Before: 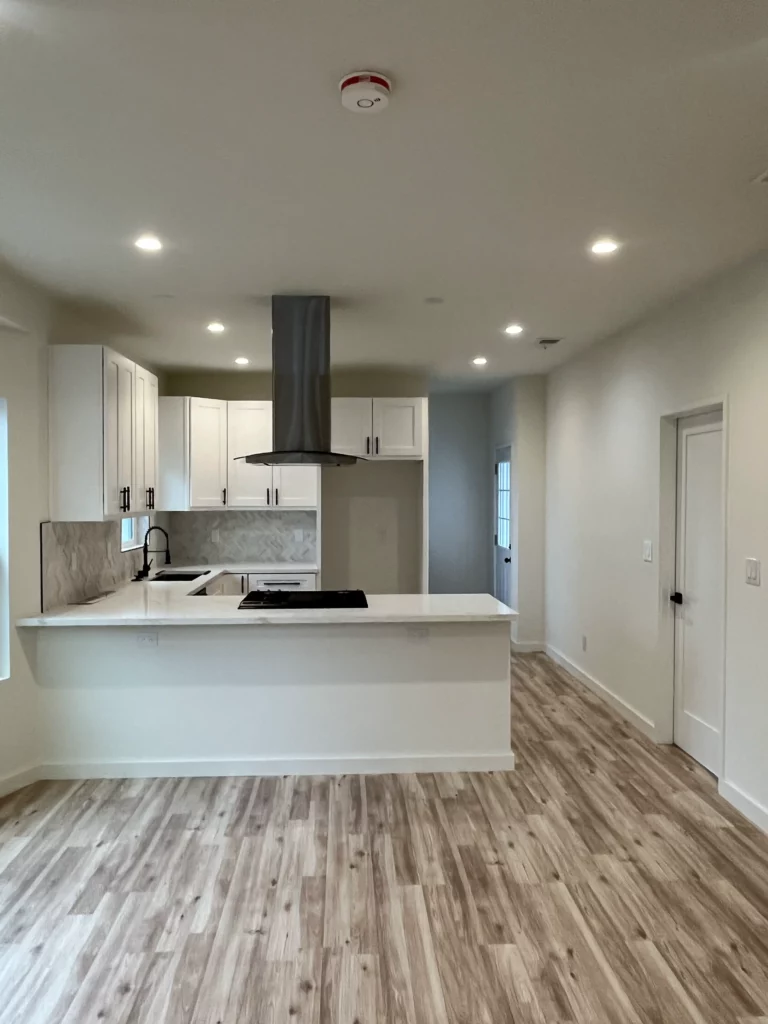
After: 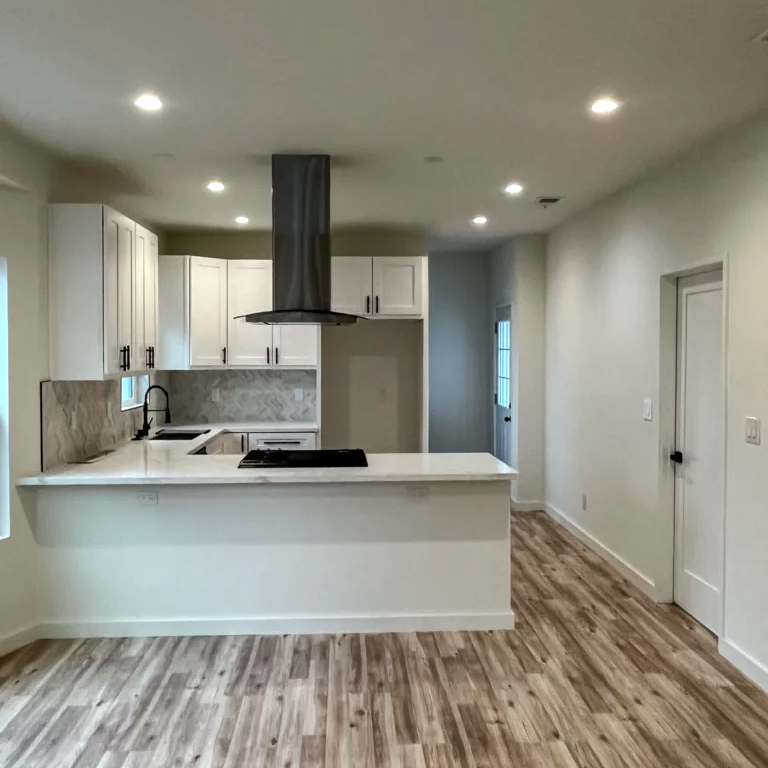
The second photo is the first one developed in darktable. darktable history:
crop: top 13.819%, bottom 11.169%
local contrast: detail 130%
